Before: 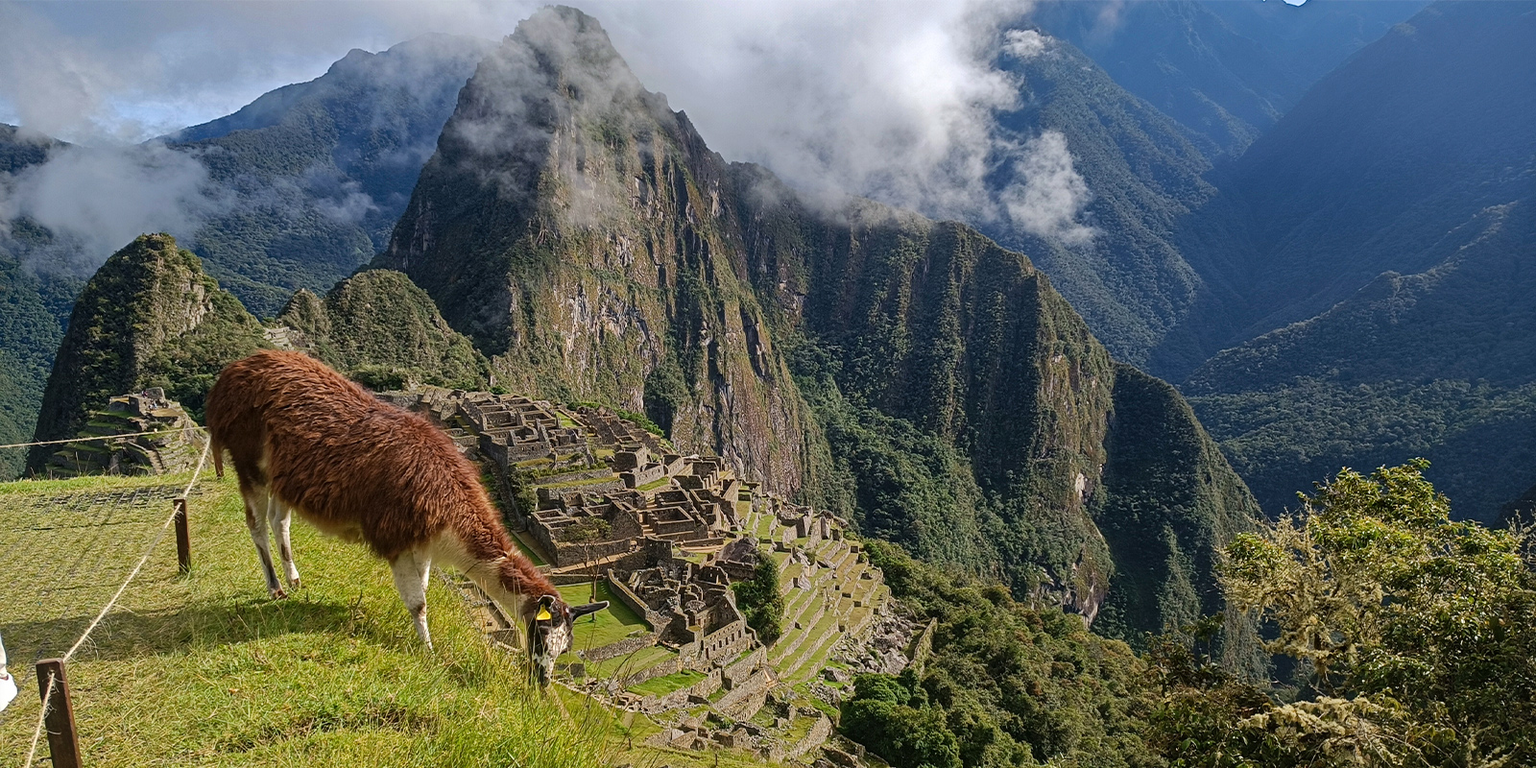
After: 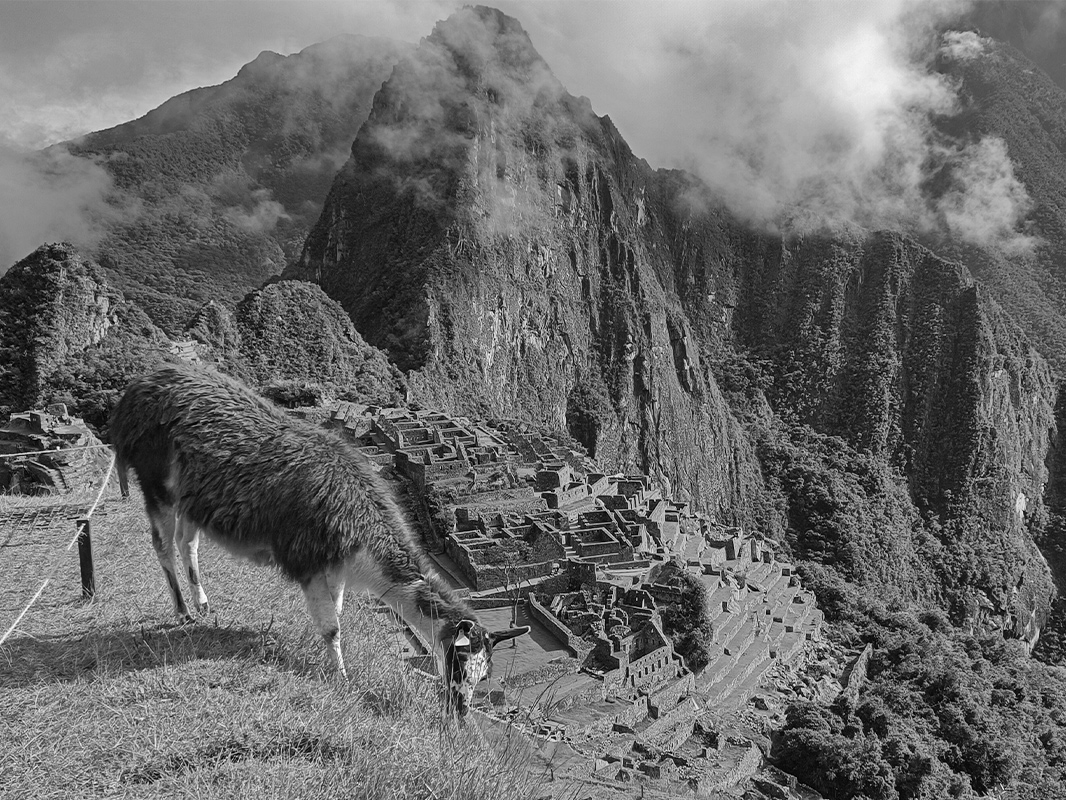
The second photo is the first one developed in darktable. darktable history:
shadows and highlights: shadows 60, soften with gaussian
crop and rotate: left 6.617%, right 26.717%
monochrome: a 32, b 64, size 2.3
